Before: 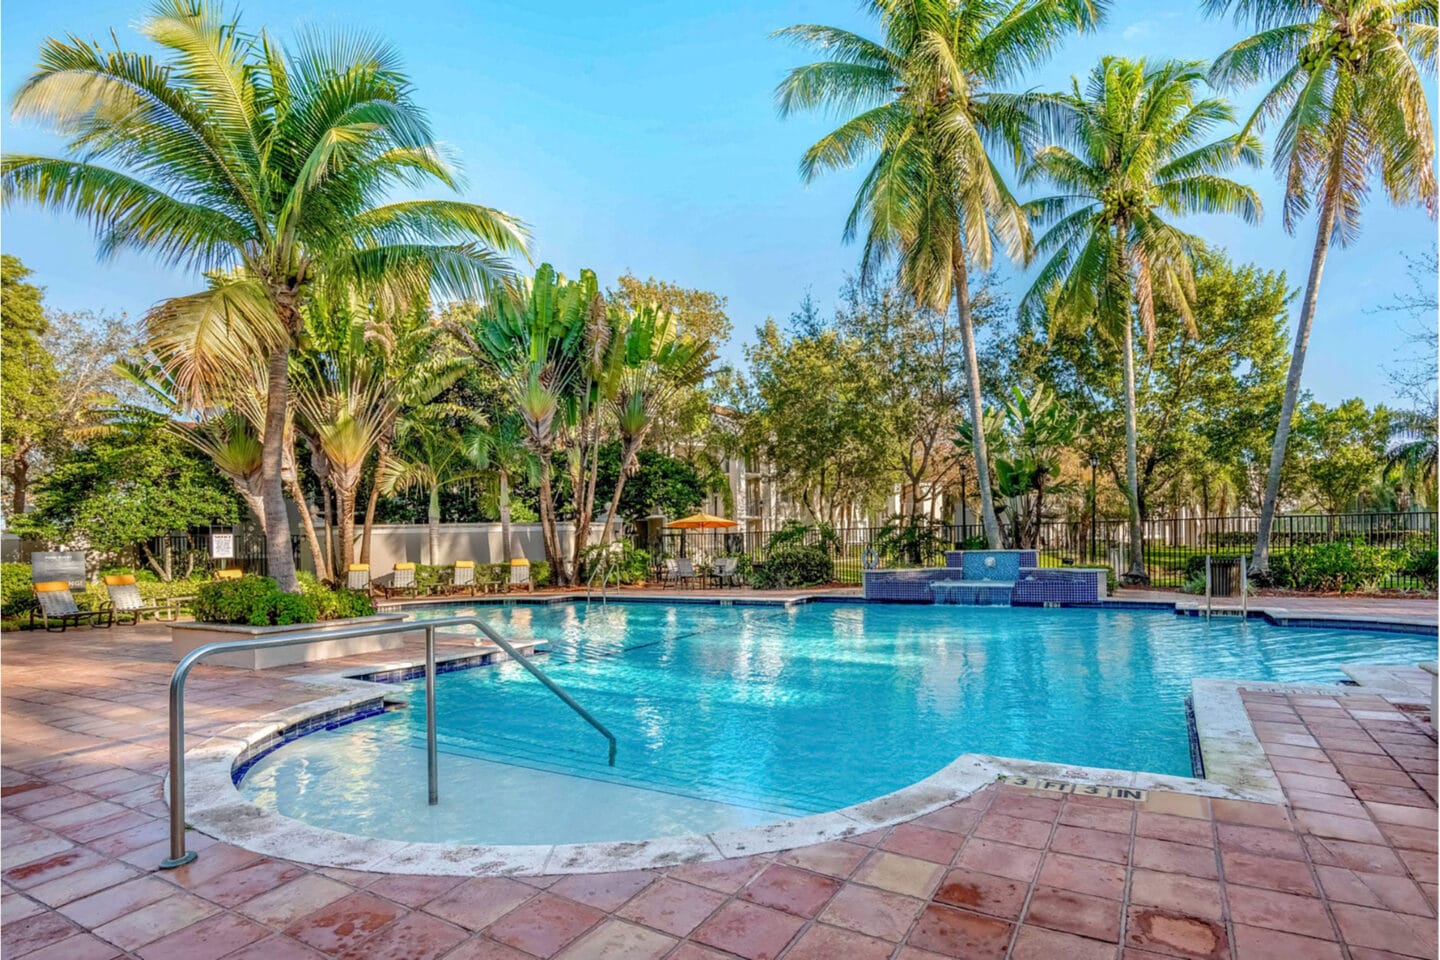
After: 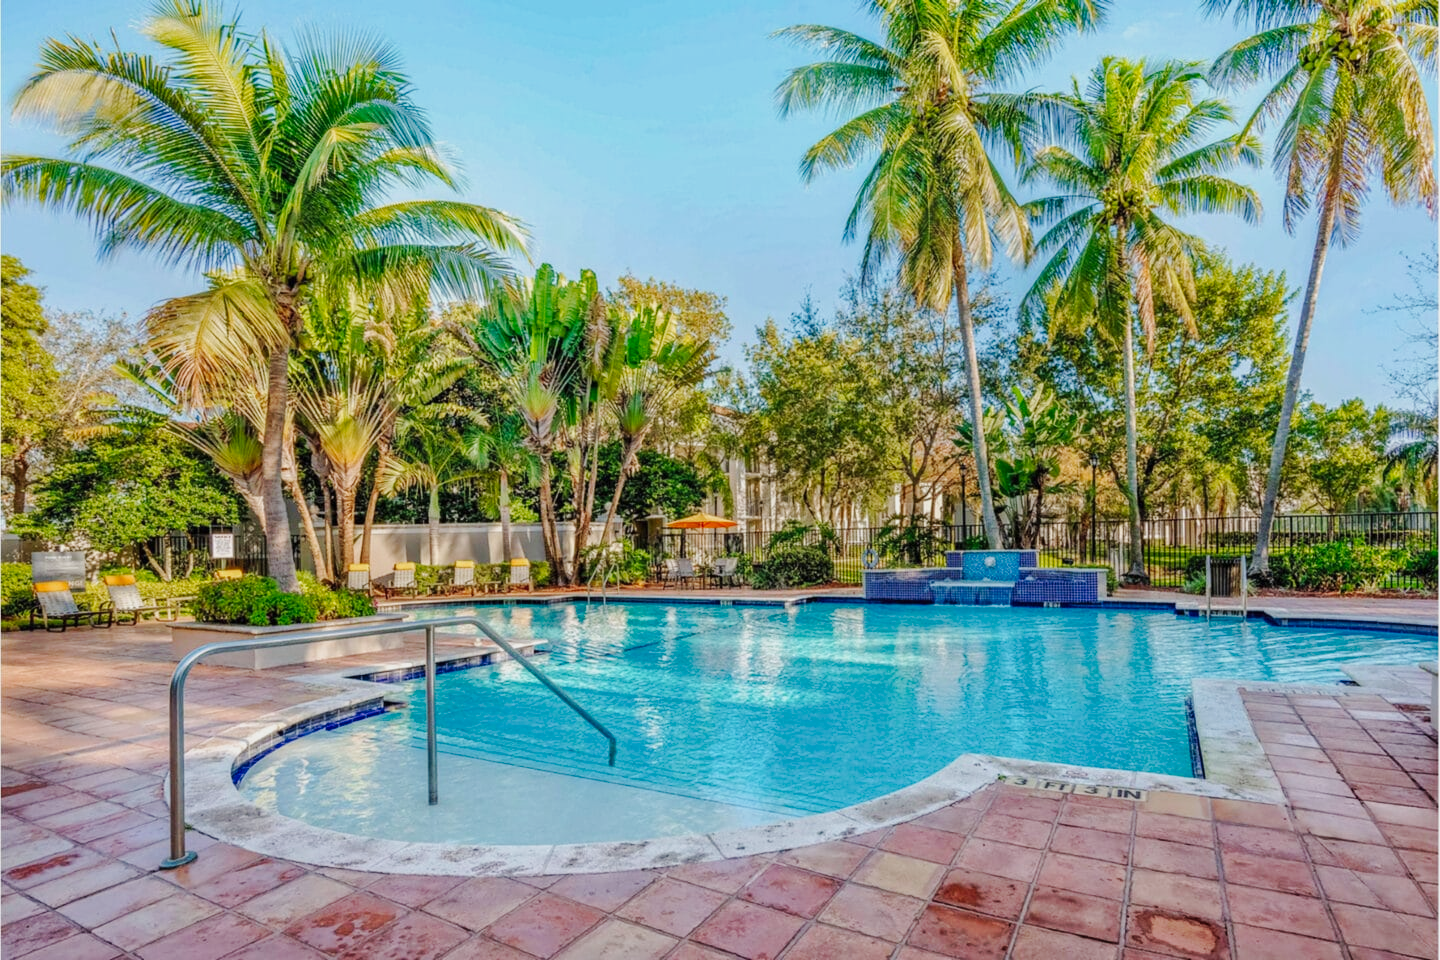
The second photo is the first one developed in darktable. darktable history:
exposure: exposure 0.014 EV, compensate highlight preservation false
tone equalizer: -8 EV 0.25 EV, -7 EV 0.417 EV, -6 EV 0.417 EV, -5 EV 0.25 EV, -3 EV -0.25 EV, -2 EV -0.417 EV, -1 EV -0.417 EV, +0 EV -0.25 EV, edges refinement/feathering 500, mask exposure compensation -1.57 EV, preserve details guided filter
tone curve: curves: ch0 [(0, 0) (0.003, 0.005) (0.011, 0.013) (0.025, 0.027) (0.044, 0.044) (0.069, 0.06) (0.1, 0.081) (0.136, 0.114) (0.177, 0.16) (0.224, 0.211) (0.277, 0.277) (0.335, 0.354) (0.399, 0.435) (0.468, 0.538) (0.543, 0.626) (0.623, 0.708) (0.709, 0.789) (0.801, 0.867) (0.898, 0.935) (1, 1)], preserve colors none
